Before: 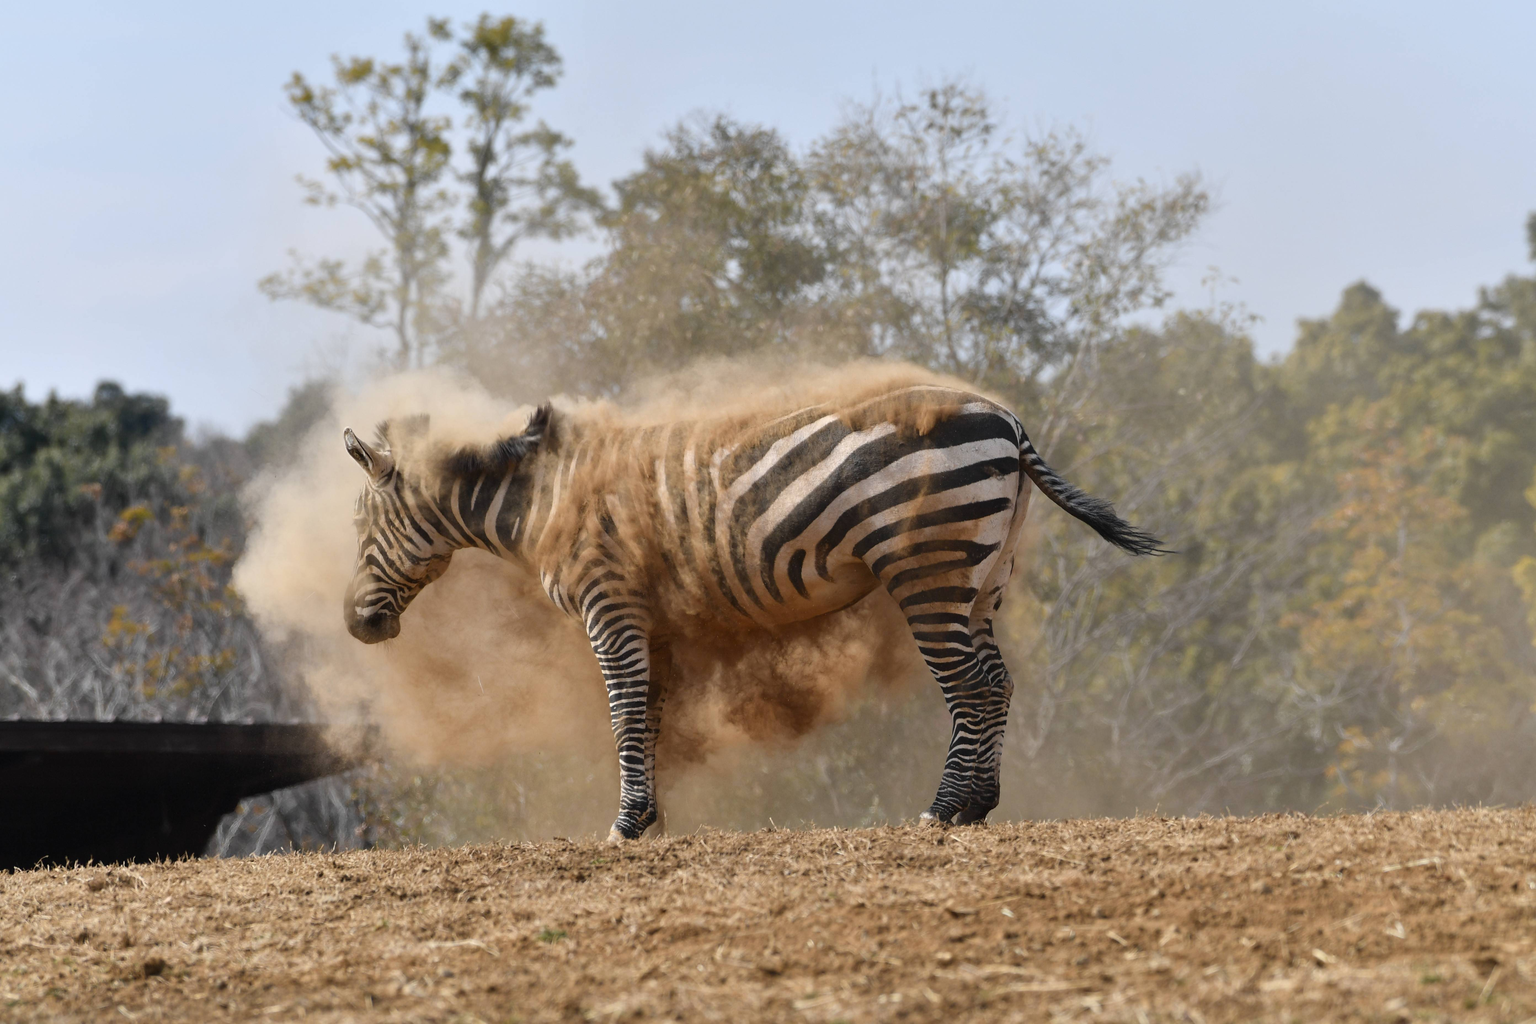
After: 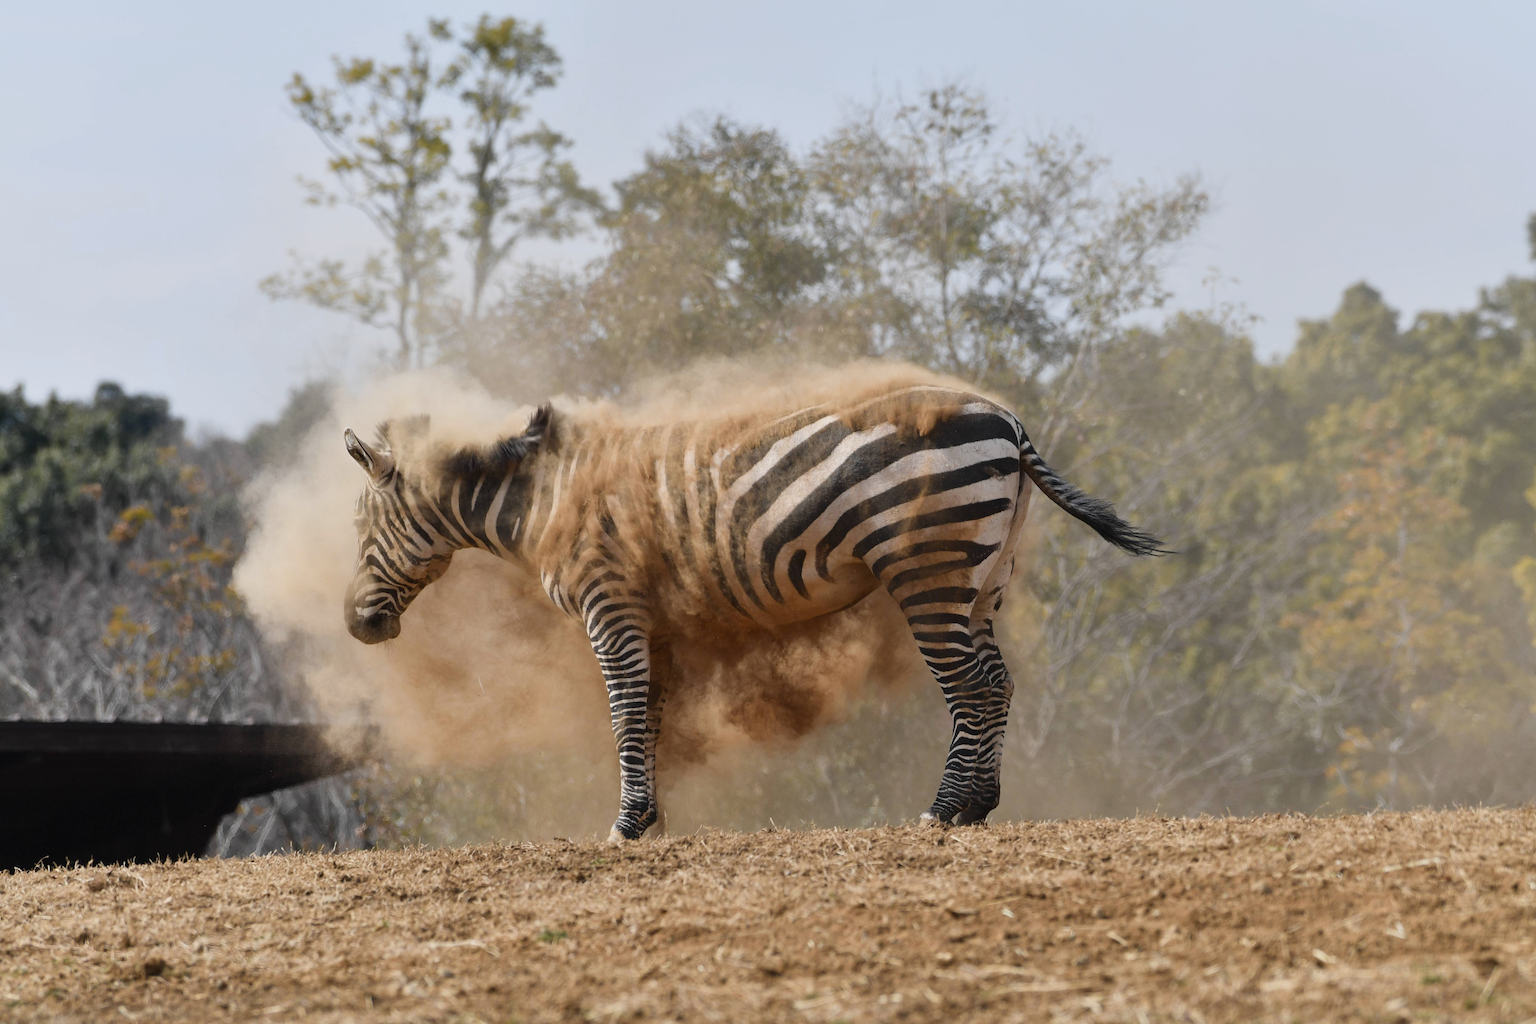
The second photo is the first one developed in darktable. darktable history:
shadows and highlights: shadows -10, white point adjustment 1.5, highlights 10
sigmoid: contrast 1.22, skew 0.65
